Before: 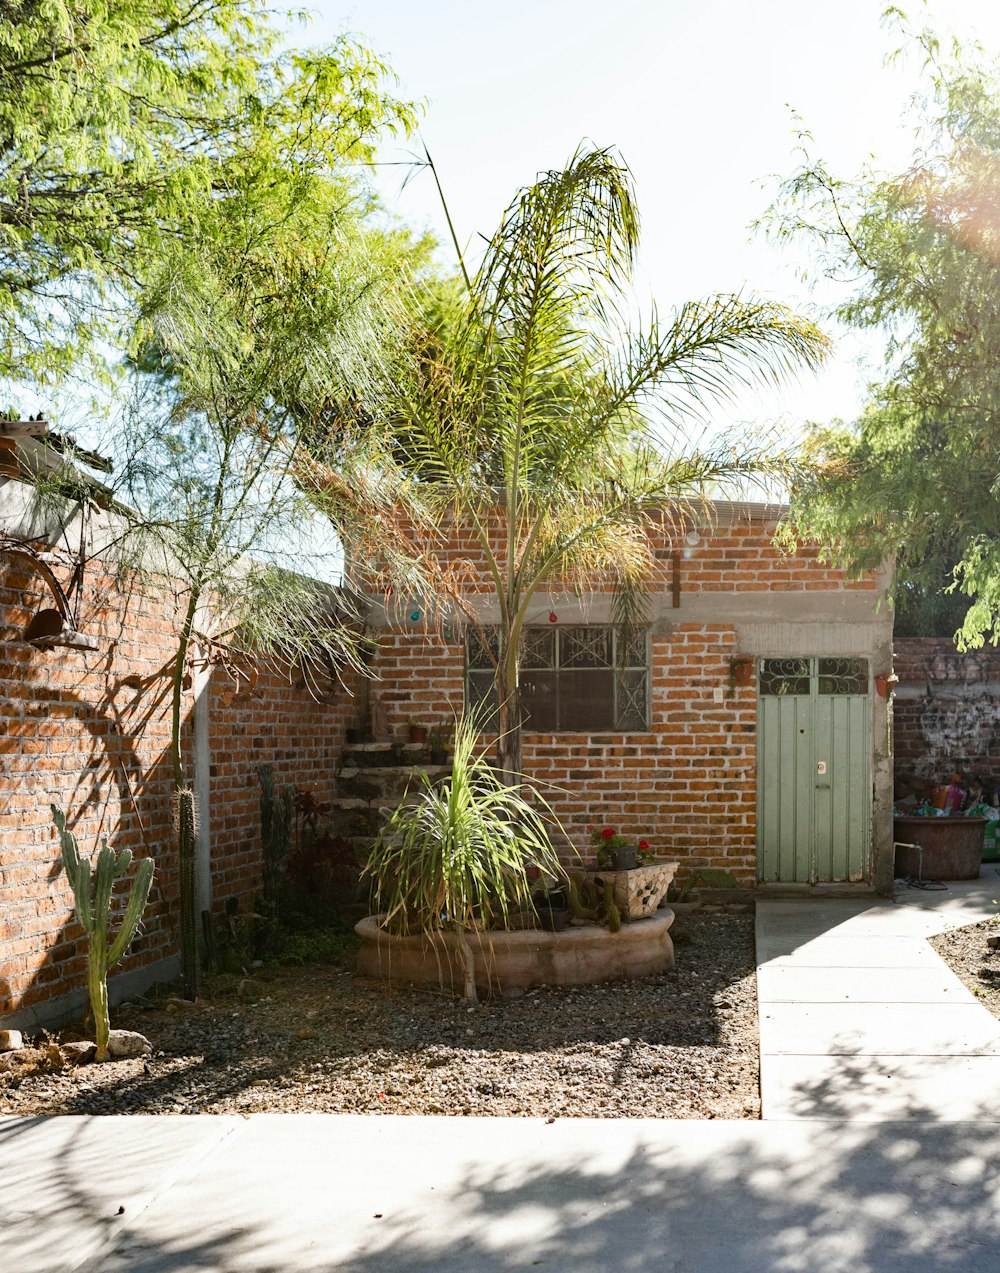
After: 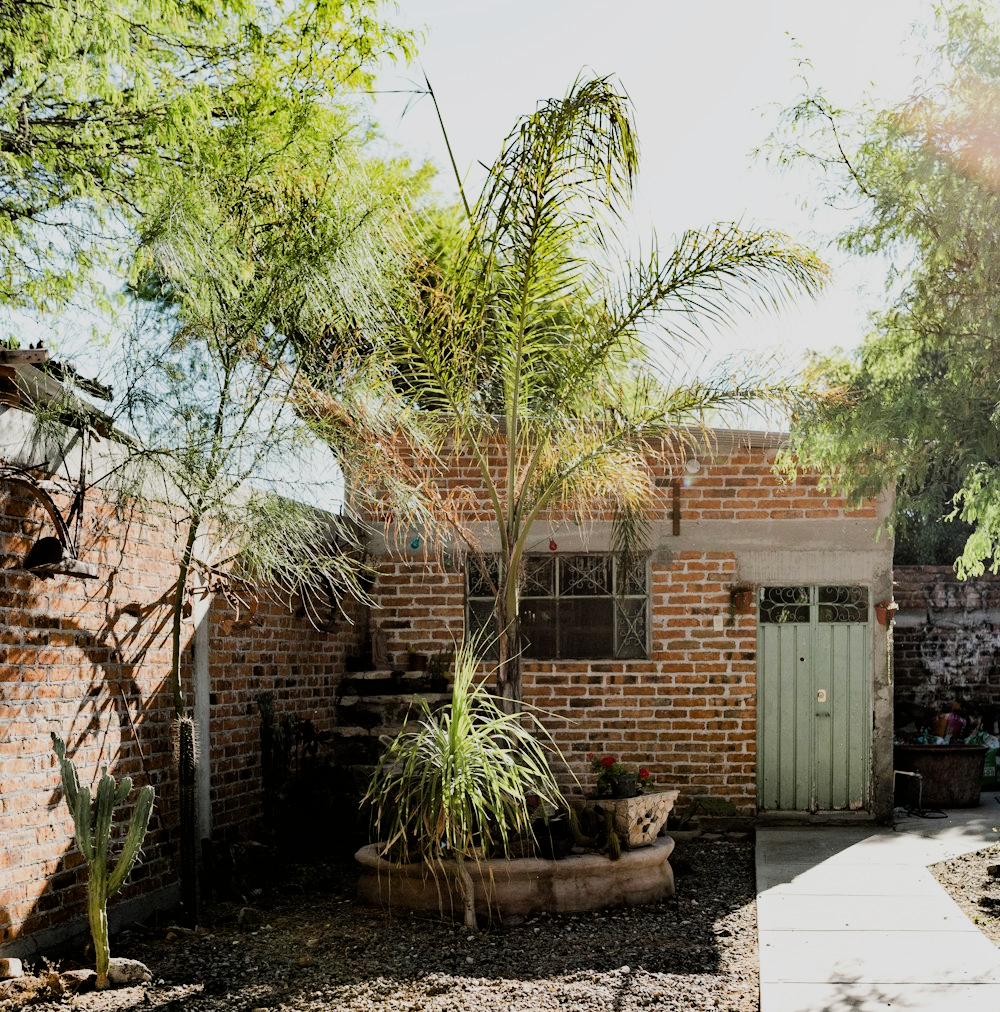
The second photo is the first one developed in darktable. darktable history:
crop and rotate: top 5.658%, bottom 14.795%
filmic rgb: black relative exposure -5.02 EV, white relative exposure 3.96 EV, hardness 2.9, contrast 1.187, highlights saturation mix -31.07%
